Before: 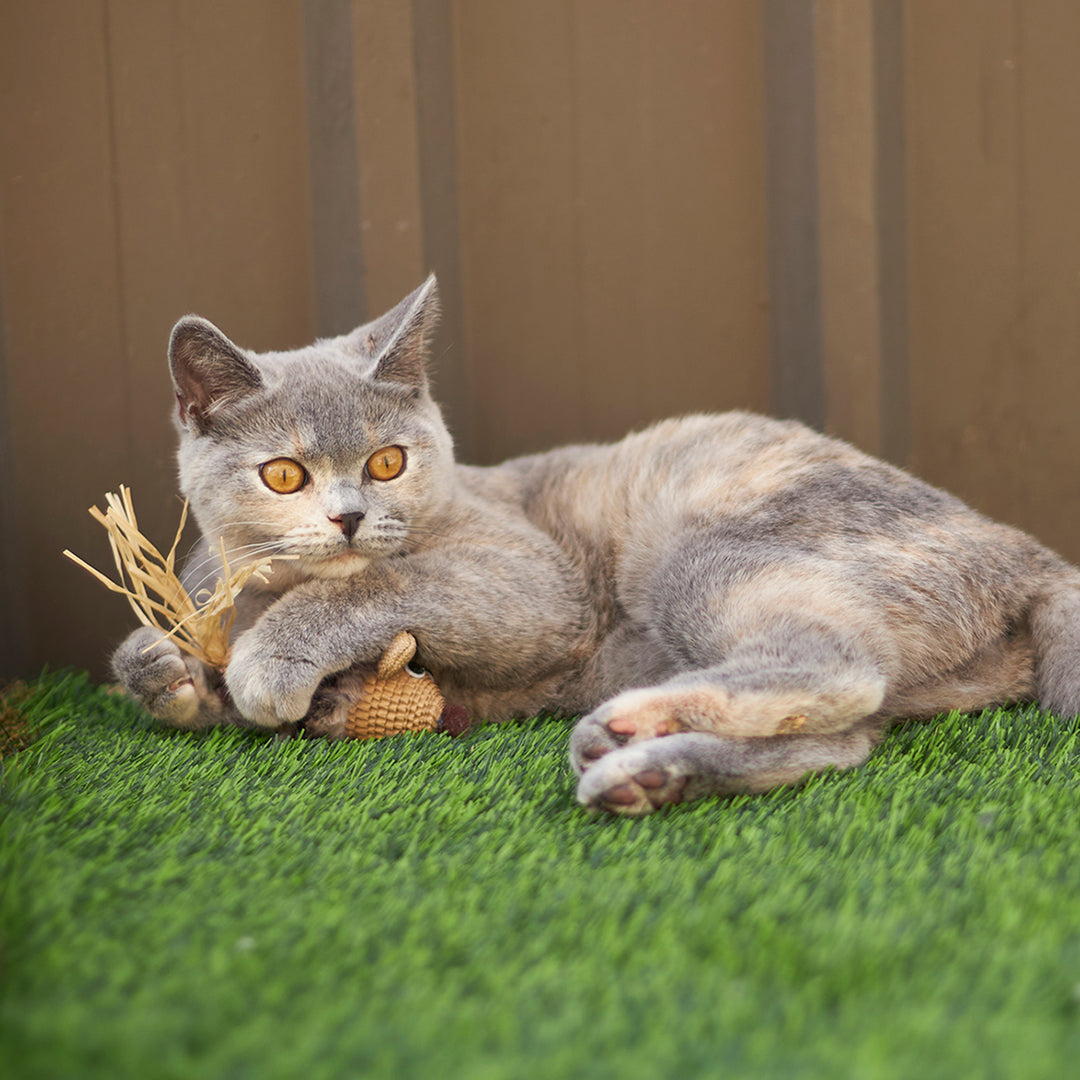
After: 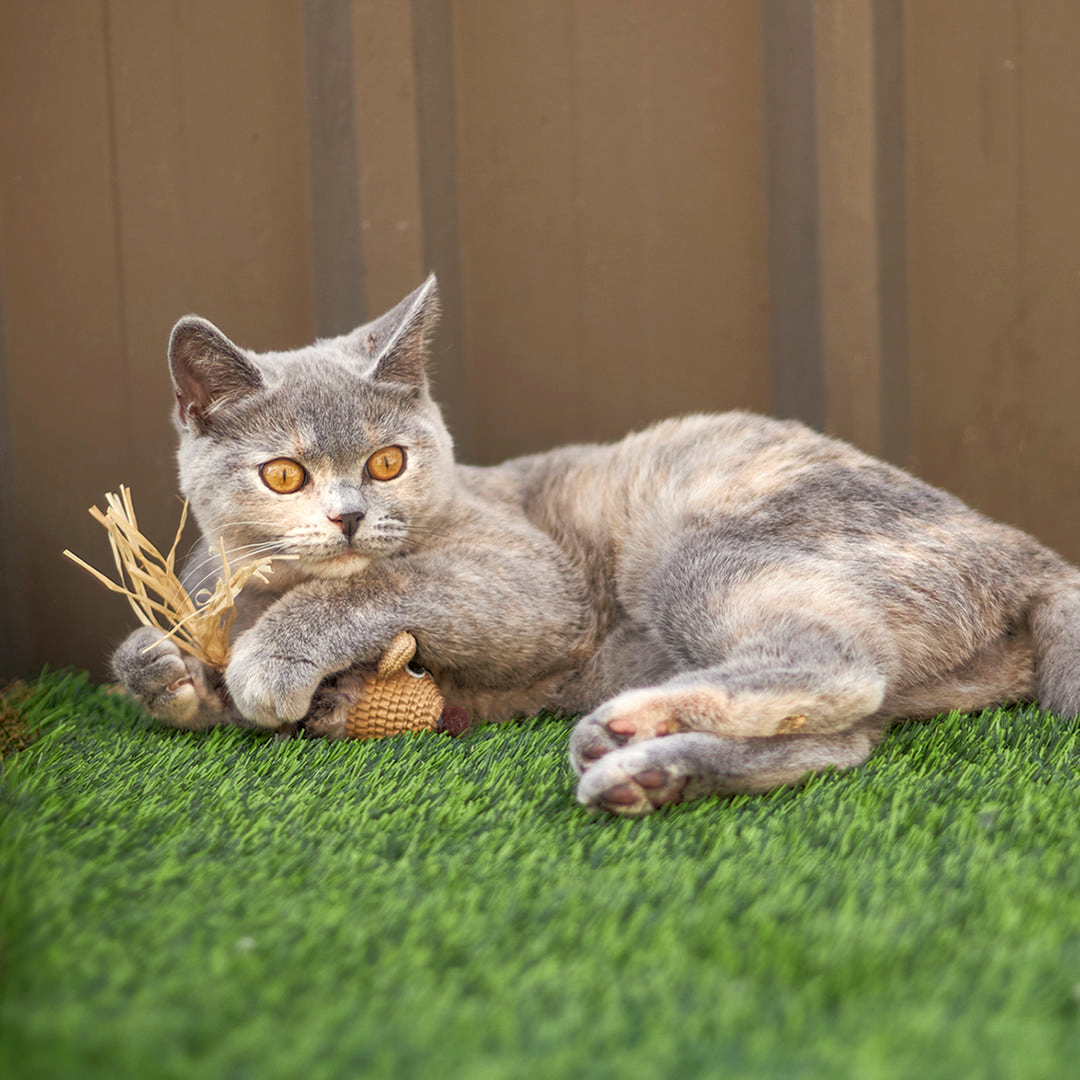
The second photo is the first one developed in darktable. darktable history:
local contrast: detail 130%
rgb curve: curves: ch0 [(0, 0) (0.053, 0.068) (0.122, 0.128) (1, 1)]
